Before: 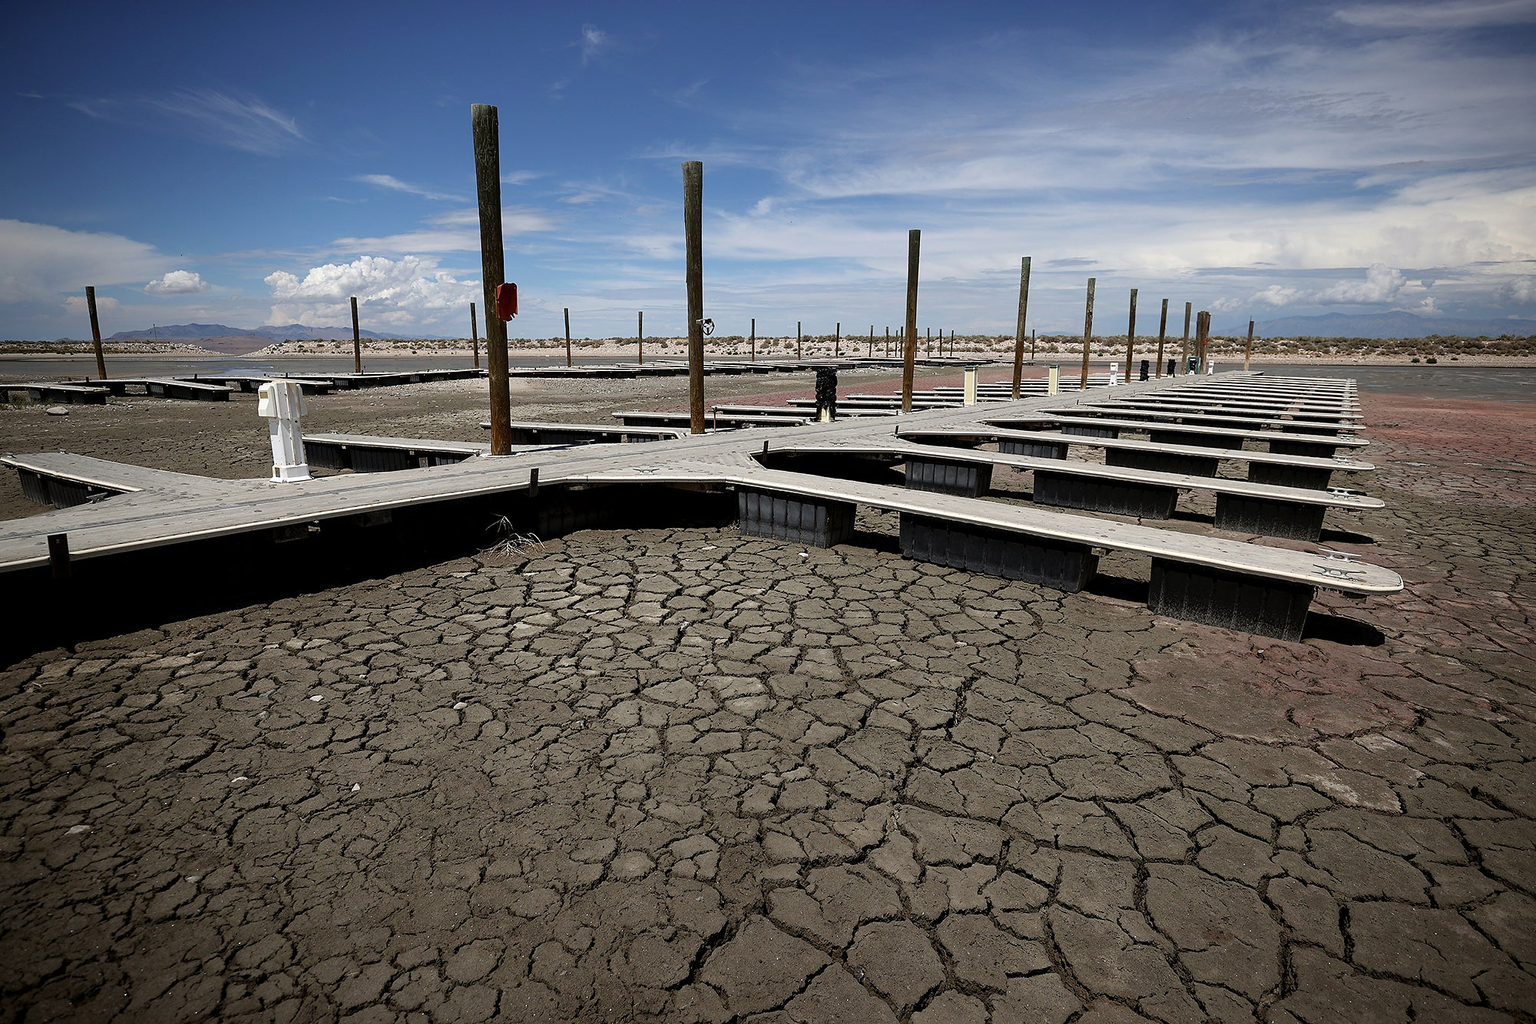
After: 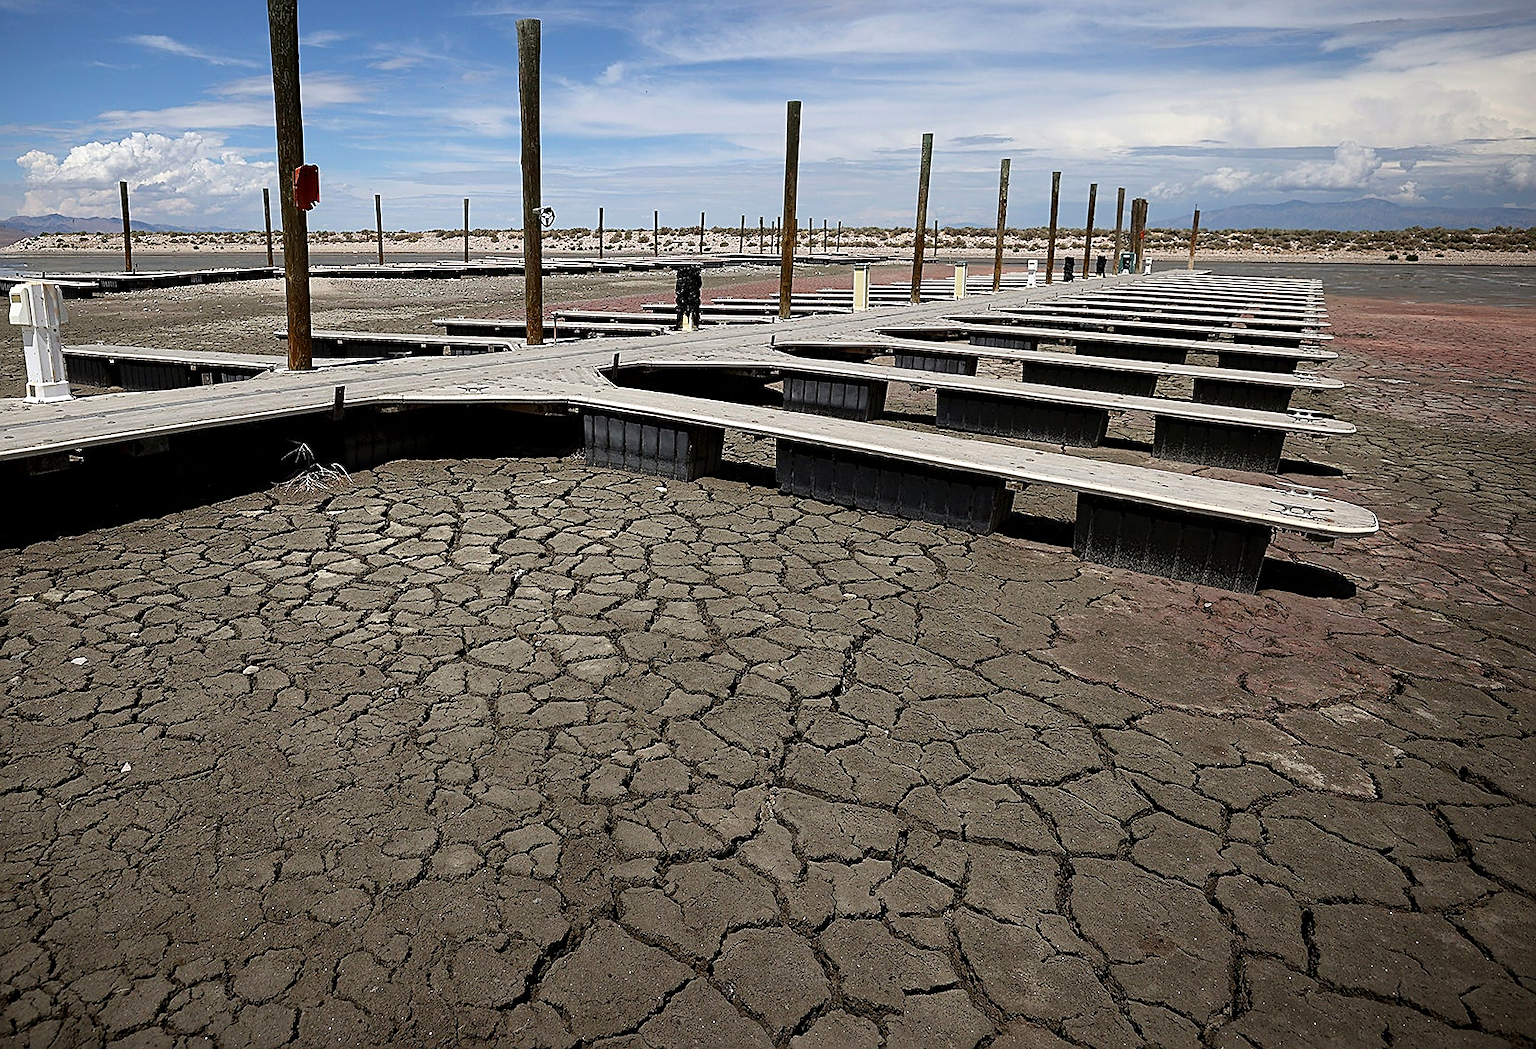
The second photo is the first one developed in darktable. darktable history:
crop: left 16.315%, top 14.246%
sharpen: on, module defaults
contrast brightness saturation: contrast 0.1, brightness 0.03, saturation 0.09
